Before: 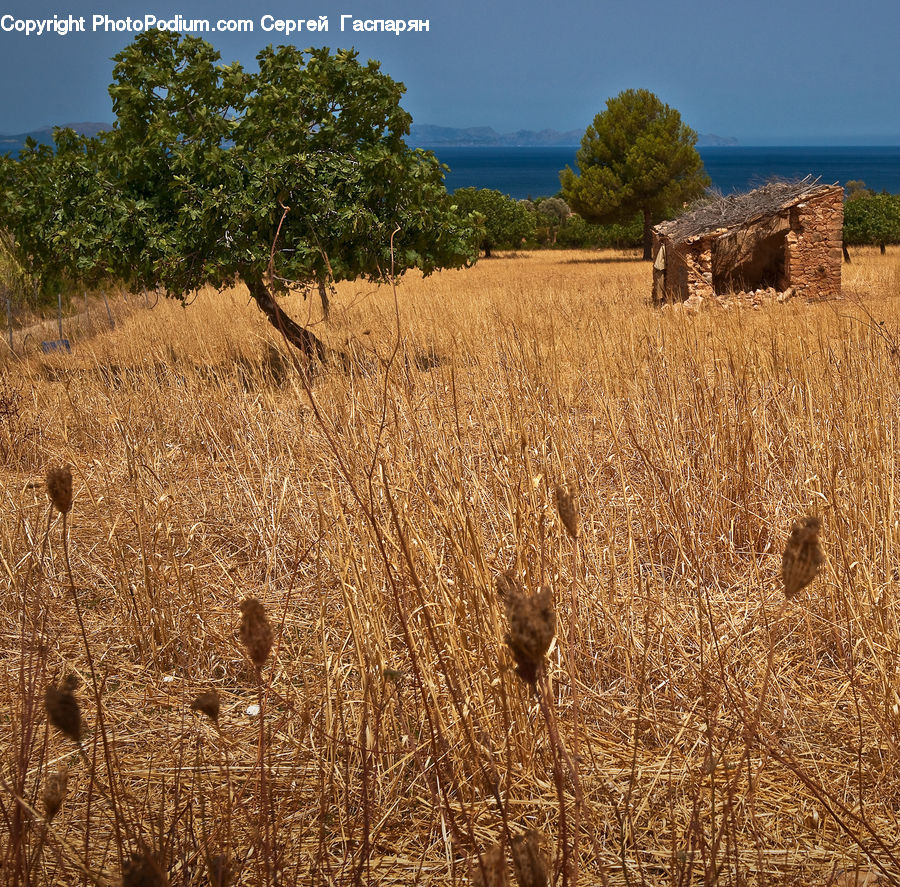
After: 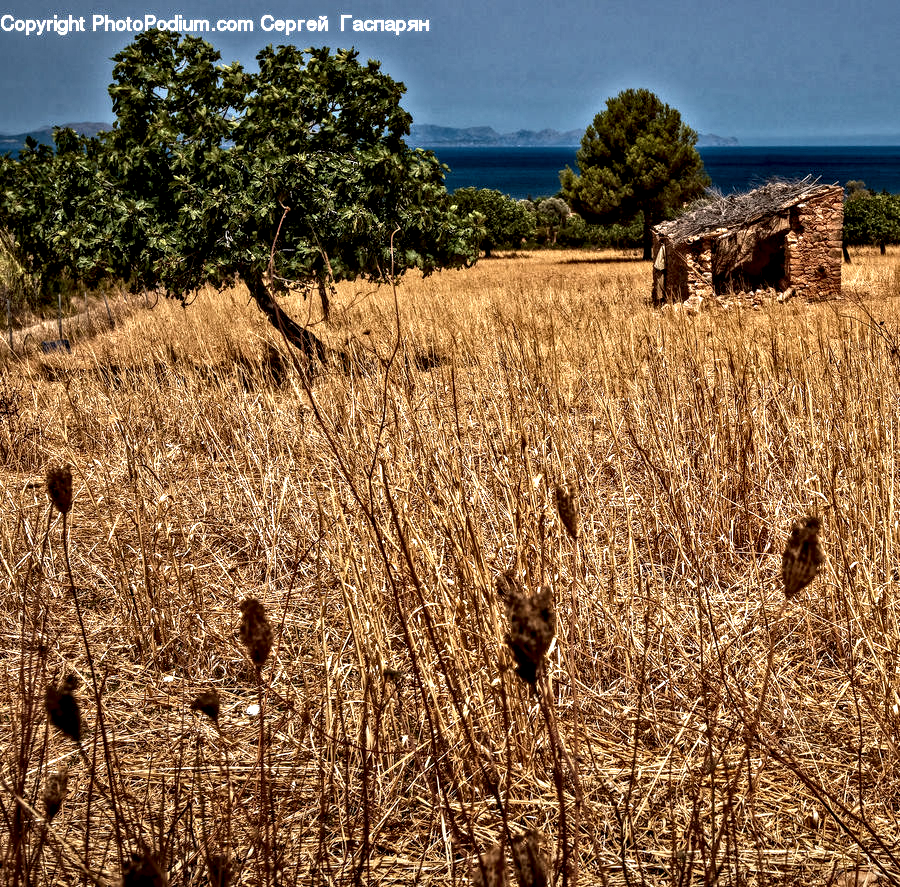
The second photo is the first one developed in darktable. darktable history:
contrast equalizer: y [[0.511, 0.558, 0.631, 0.632, 0.559, 0.512], [0.5 ×6], [0.507, 0.559, 0.627, 0.644, 0.647, 0.647], [0 ×6], [0 ×6]]
local contrast: highlights 19%, detail 186%
